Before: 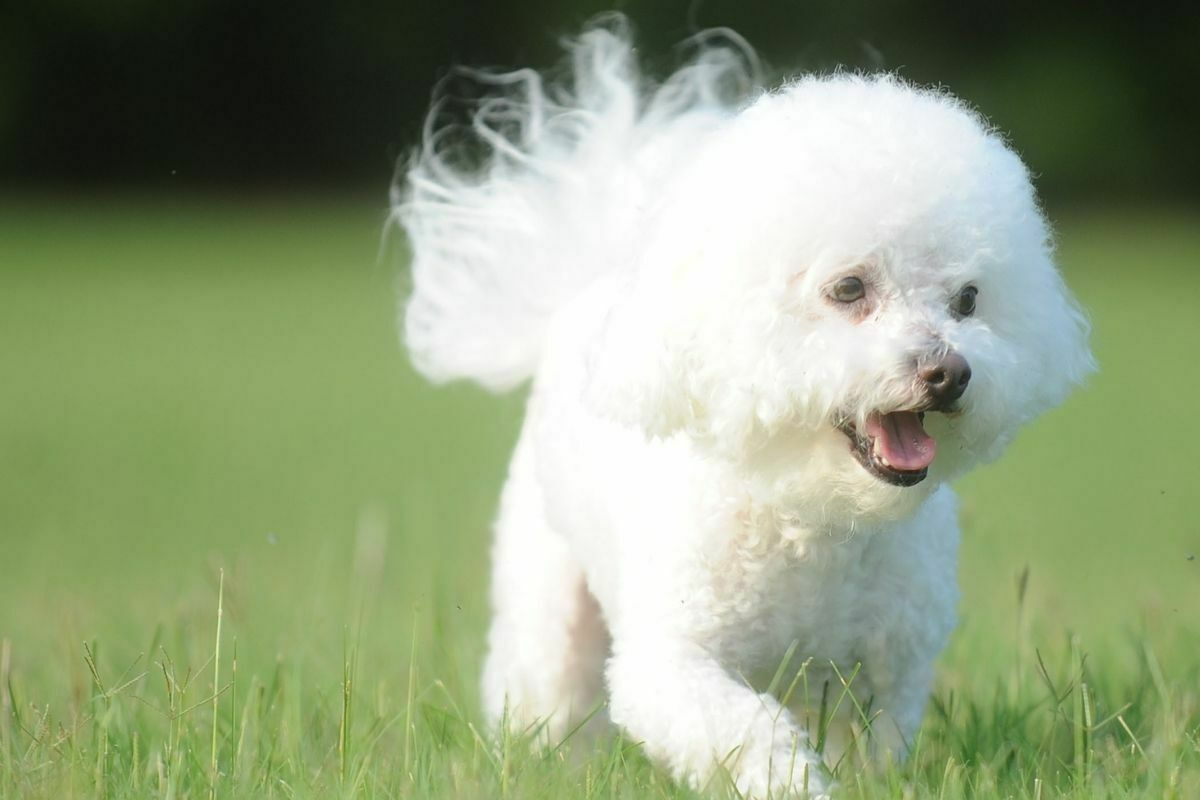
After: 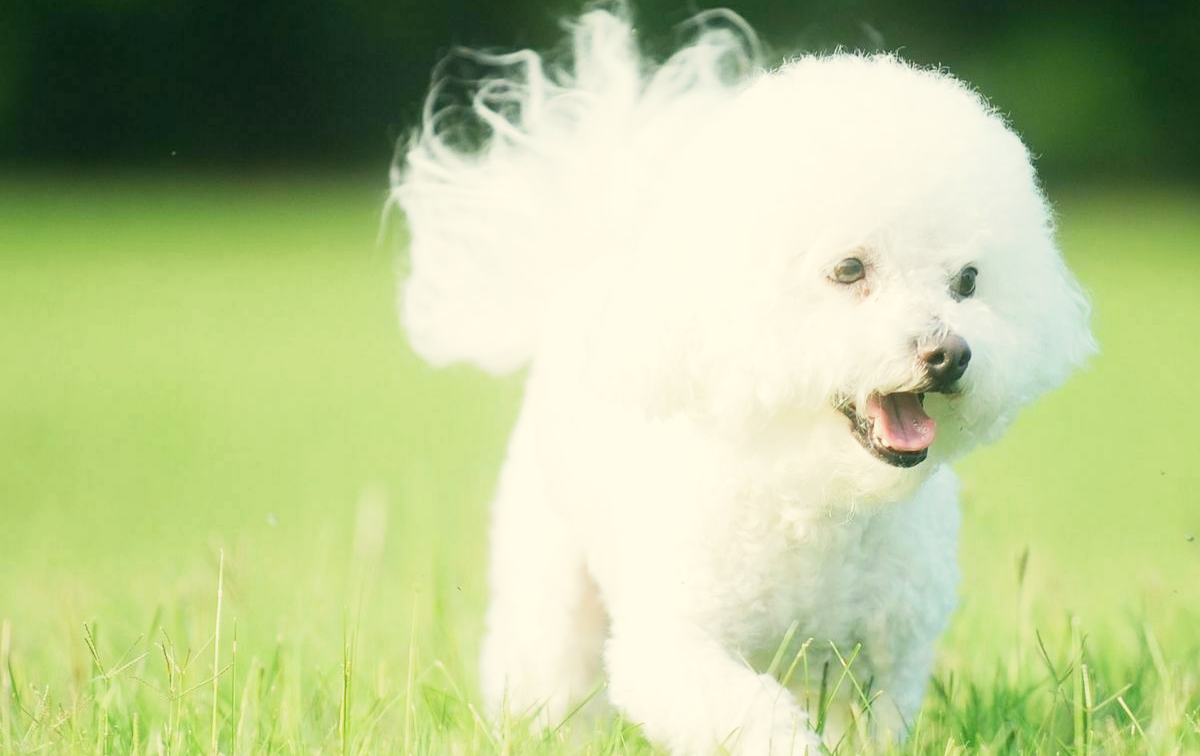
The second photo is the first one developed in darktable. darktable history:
base curve: curves: ch0 [(0, 0) (0.088, 0.125) (0.176, 0.251) (0.354, 0.501) (0.613, 0.749) (1, 0.877)], preserve colors none
color correction: highlights a* -0.482, highlights b* 9.48, shadows a* -9.48, shadows b* 0.803
tone equalizer: on, module defaults
exposure: exposure 0.566 EV, compensate highlight preservation false
crop and rotate: top 2.479%, bottom 3.018%
